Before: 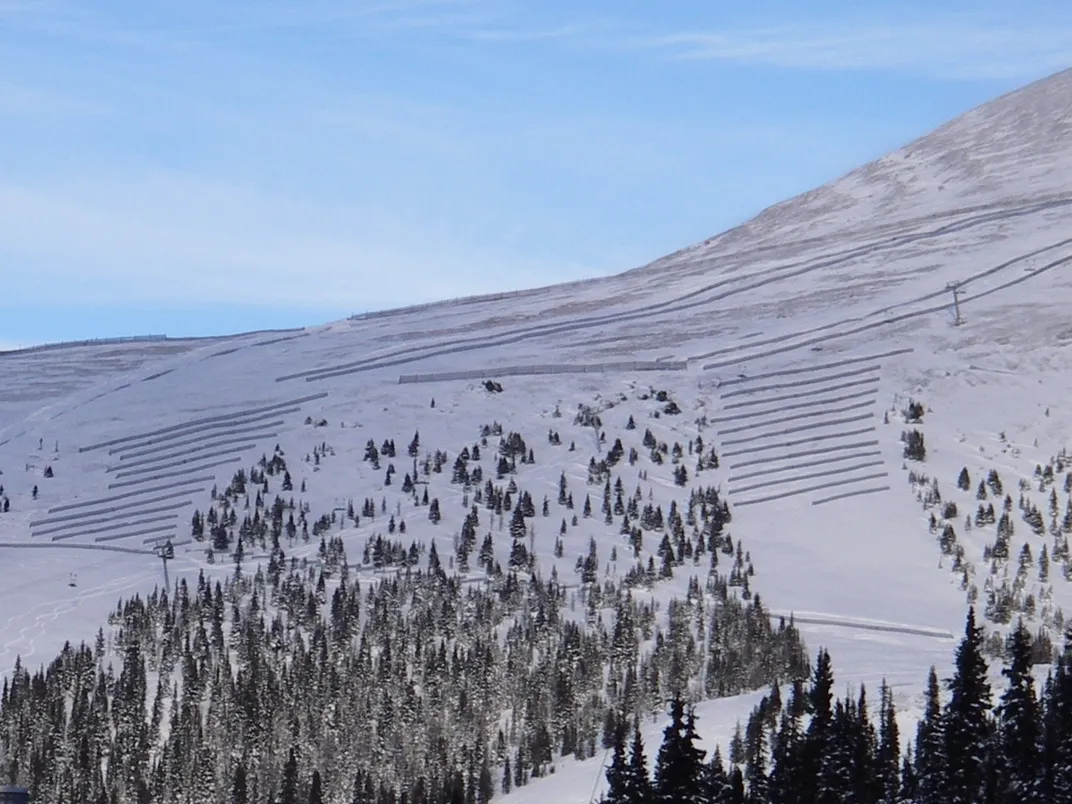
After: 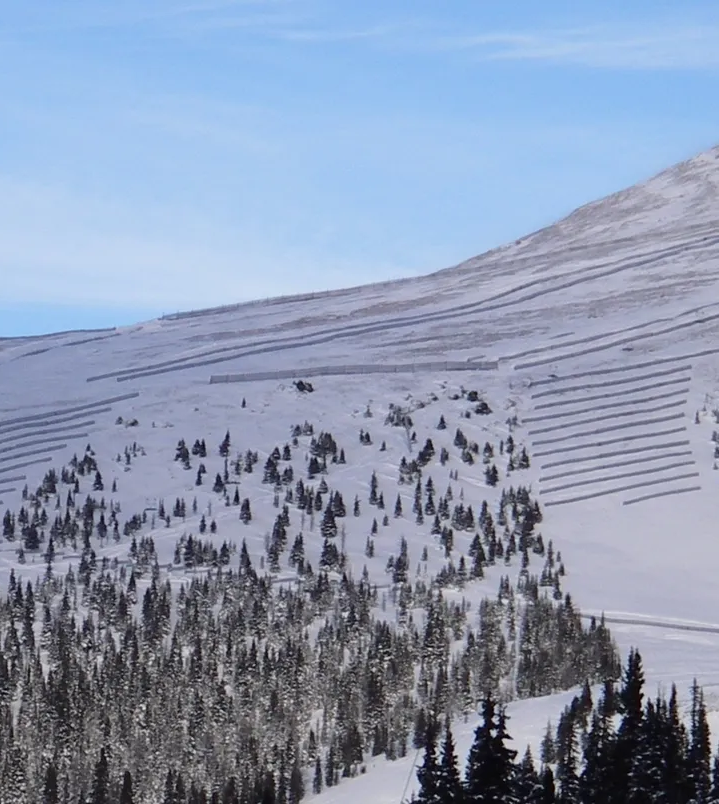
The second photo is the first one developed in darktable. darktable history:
crop and rotate: left 17.707%, right 15.149%
